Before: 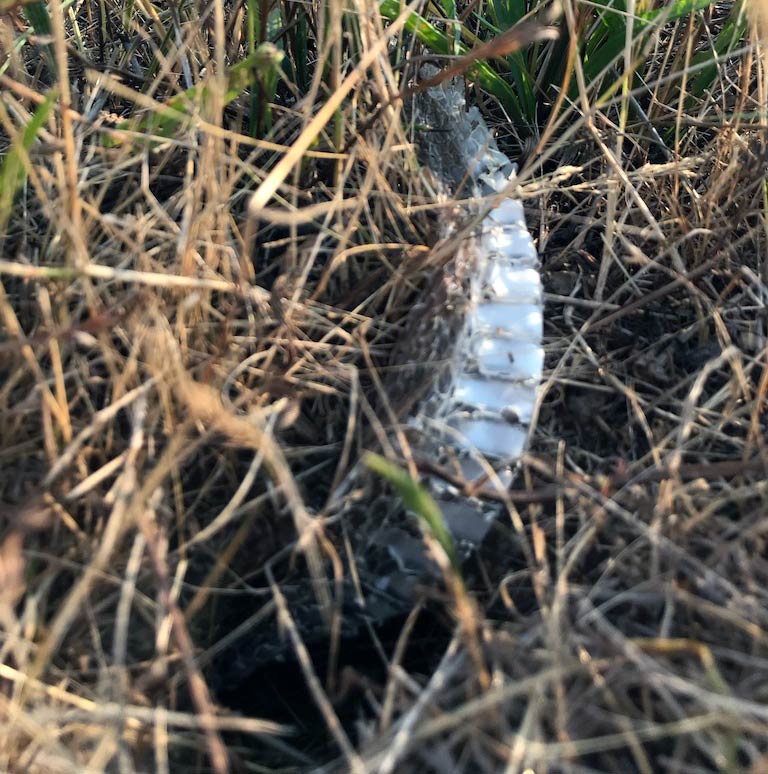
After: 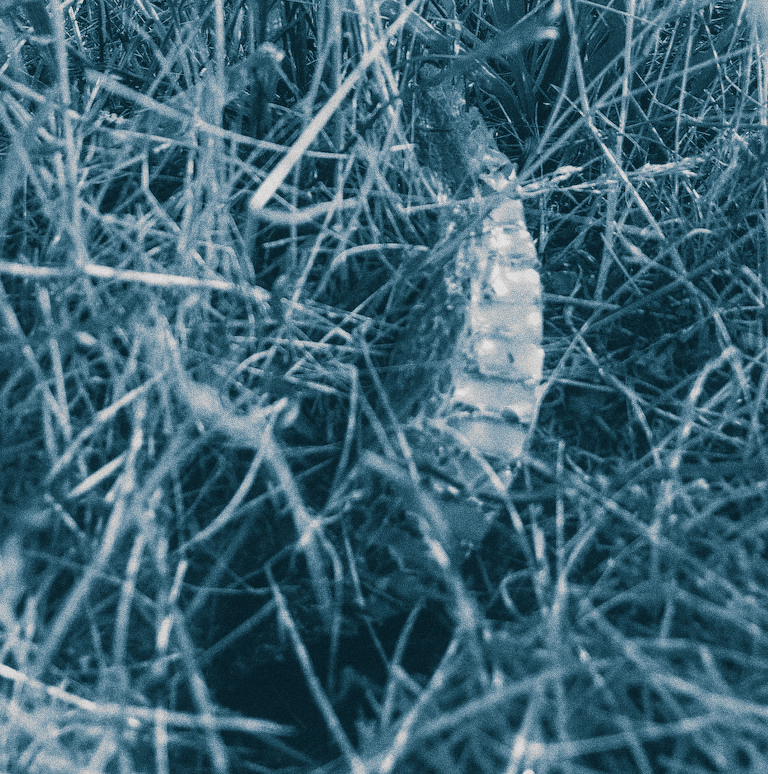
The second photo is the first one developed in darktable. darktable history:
contrast brightness saturation: contrast -0.28
monochrome: on, module defaults
grain: coarseness 0.09 ISO, strength 40%
split-toning: shadows › hue 212.4°, balance -70
local contrast: on, module defaults
